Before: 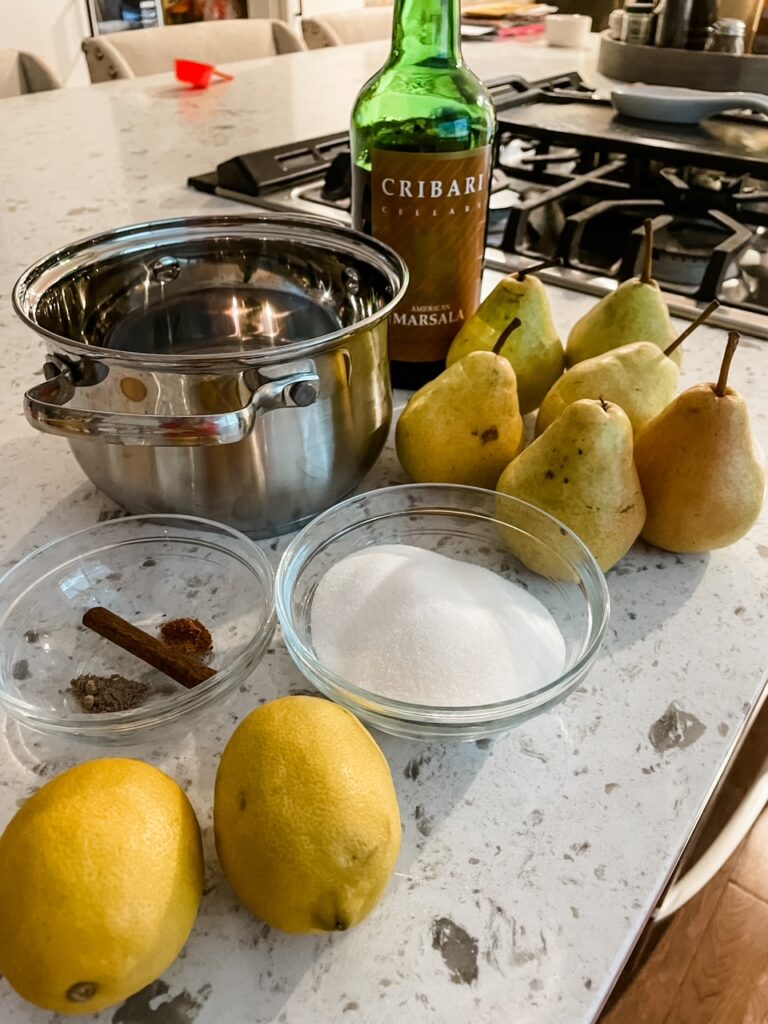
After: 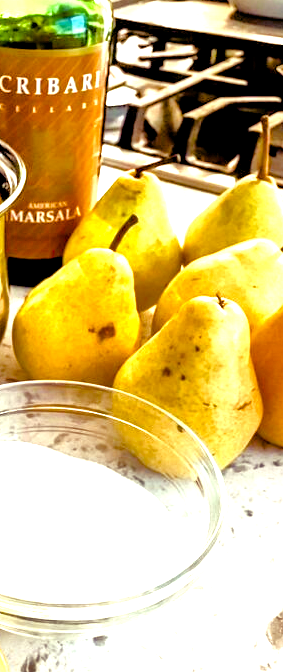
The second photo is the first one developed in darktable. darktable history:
exposure: black level correction 0, exposure 1.35 EV, compensate exposure bias true, compensate highlight preservation false
color balance rgb: shadows lift › luminance -21.66%, shadows lift › chroma 8.98%, shadows lift › hue 283.37°, power › chroma 1.55%, power › hue 25.59°, highlights gain › luminance 6.08%, highlights gain › chroma 2.55%, highlights gain › hue 90°, global offset › luminance -0.87%, perceptual saturation grading › global saturation 27.49%, perceptual saturation grading › highlights -28.39%, perceptual saturation grading › mid-tones 15.22%, perceptual saturation grading › shadows 33.98%, perceptual brilliance grading › highlights 10%, perceptual brilliance grading › mid-tones 5%
crop and rotate: left 49.936%, top 10.094%, right 13.136%, bottom 24.256%
tone equalizer: -7 EV 0.15 EV, -6 EV 0.6 EV, -5 EV 1.15 EV, -4 EV 1.33 EV, -3 EV 1.15 EV, -2 EV 0.6 EV, -1 EV 0.15 EV, mask exposure compensation -0.5 EV
